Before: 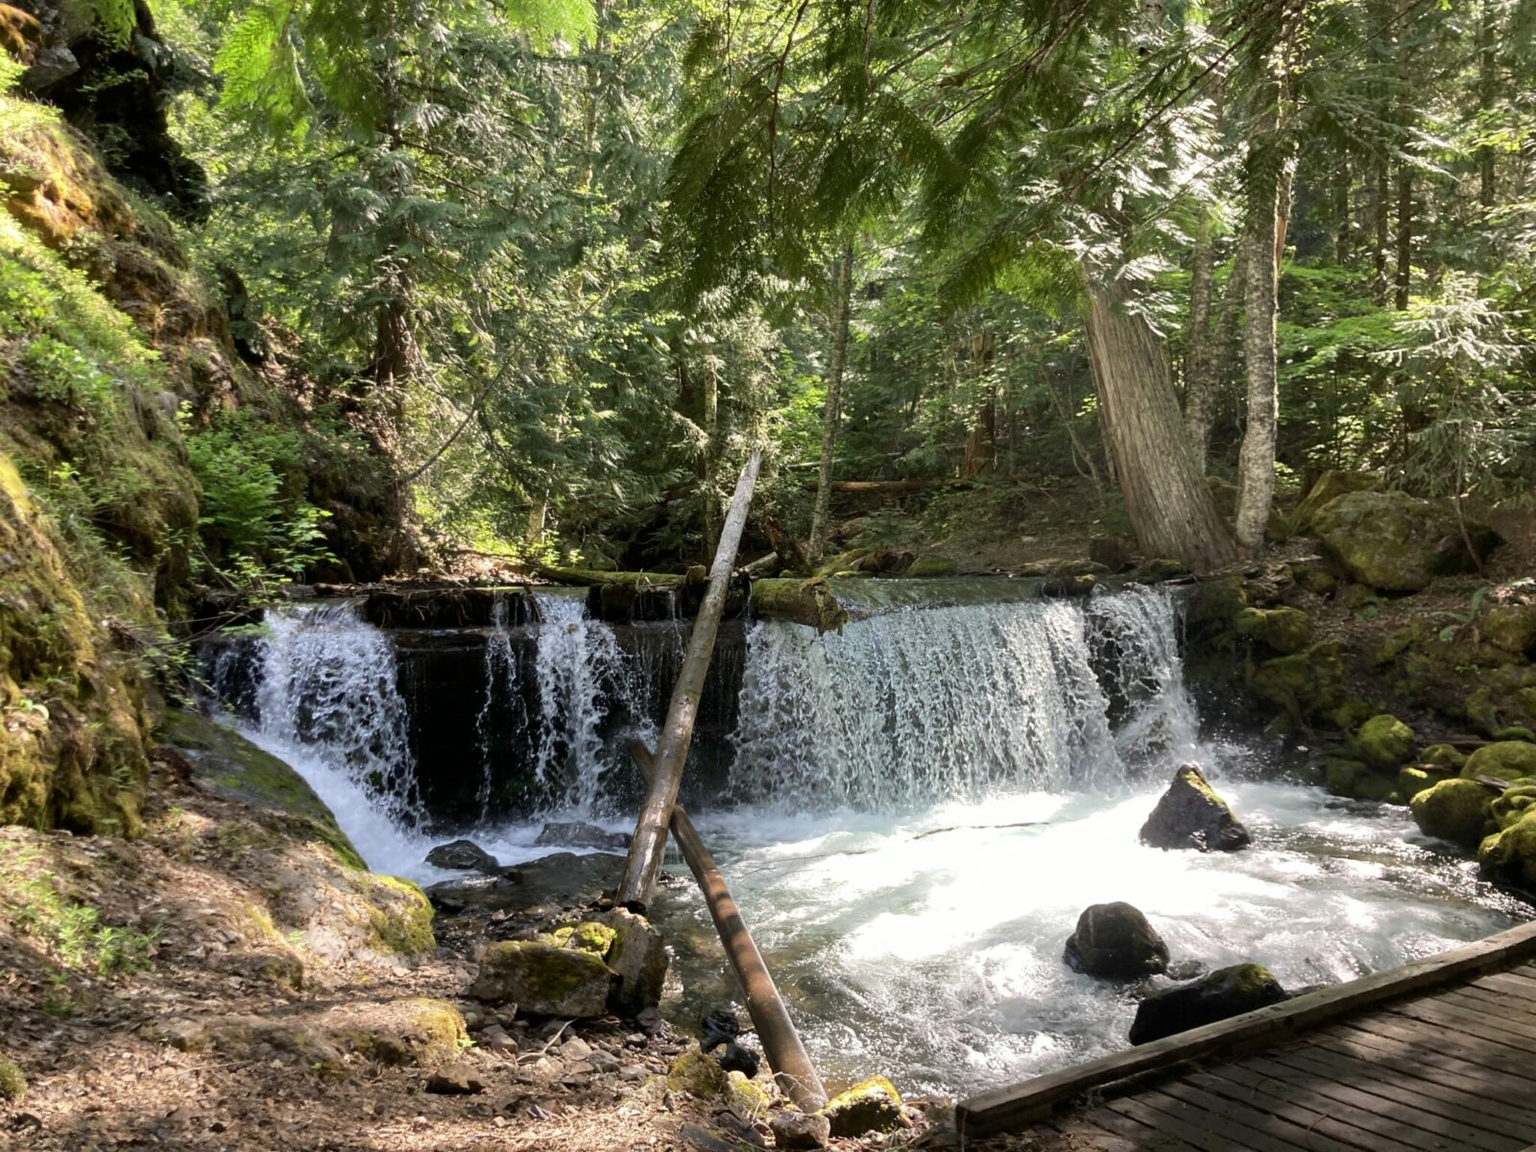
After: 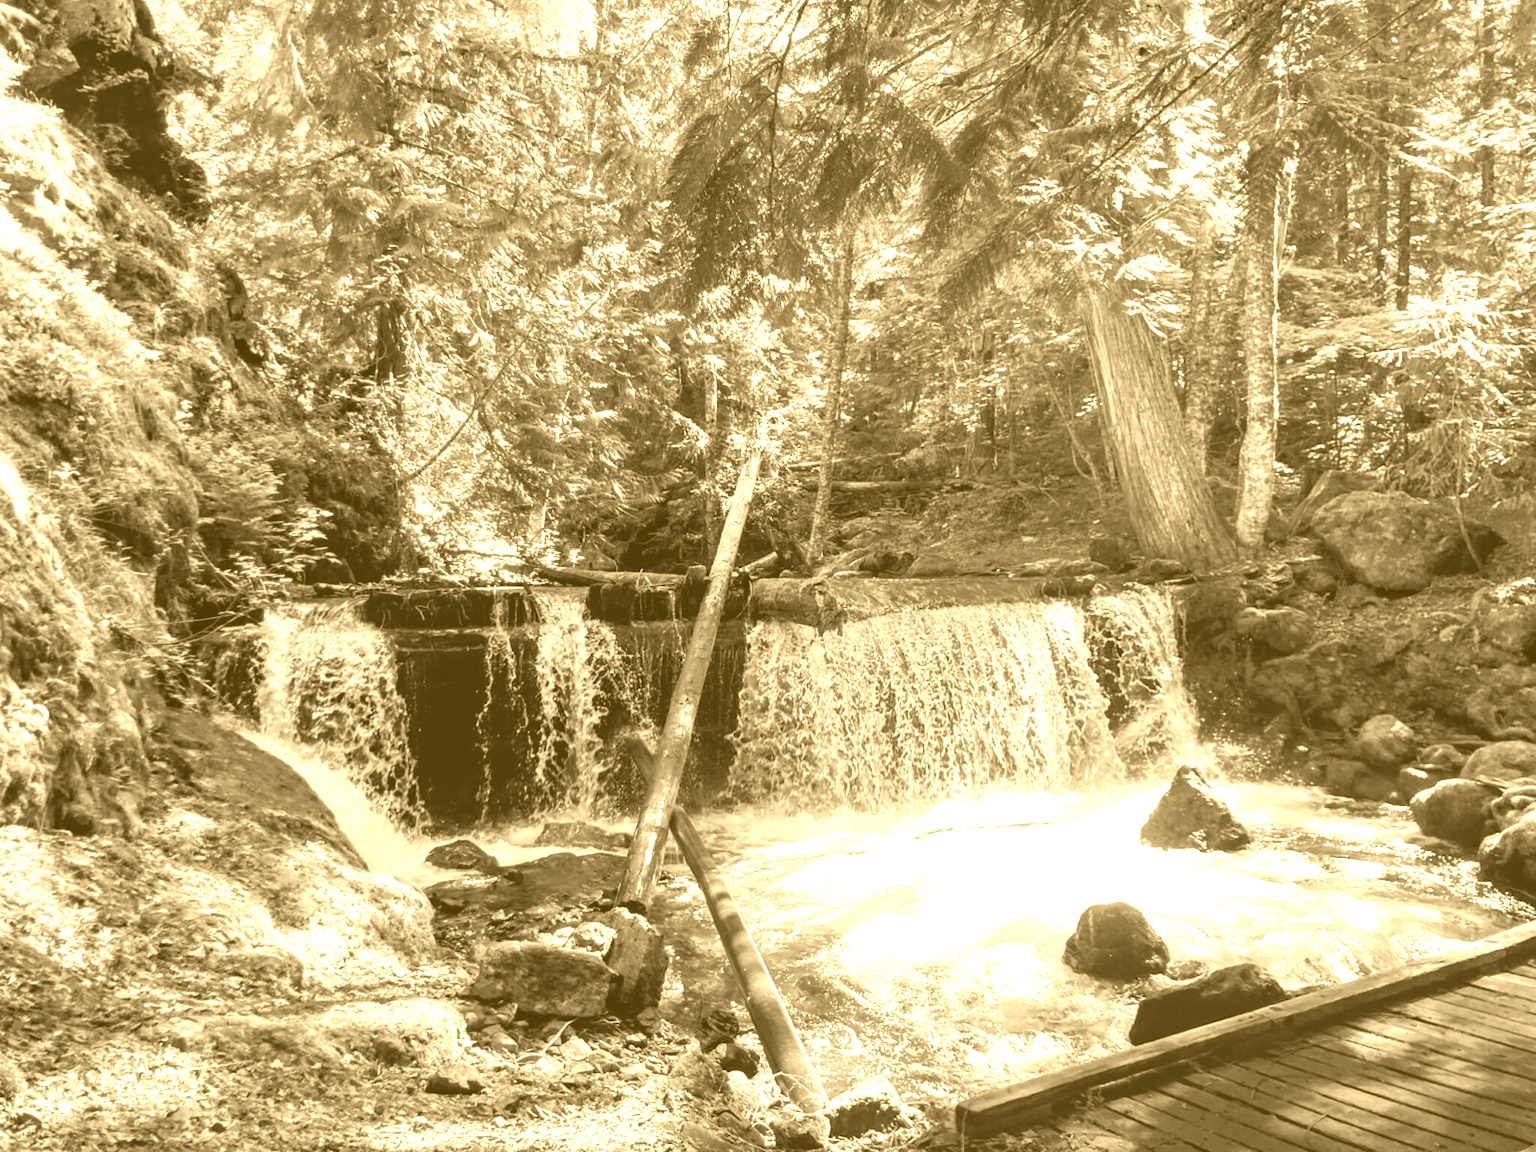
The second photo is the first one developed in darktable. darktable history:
color correction: highlights a* 17.88, highlights b* 18.79
local contrast: detail 130%
colorize: hue 36°, source mix 100%
